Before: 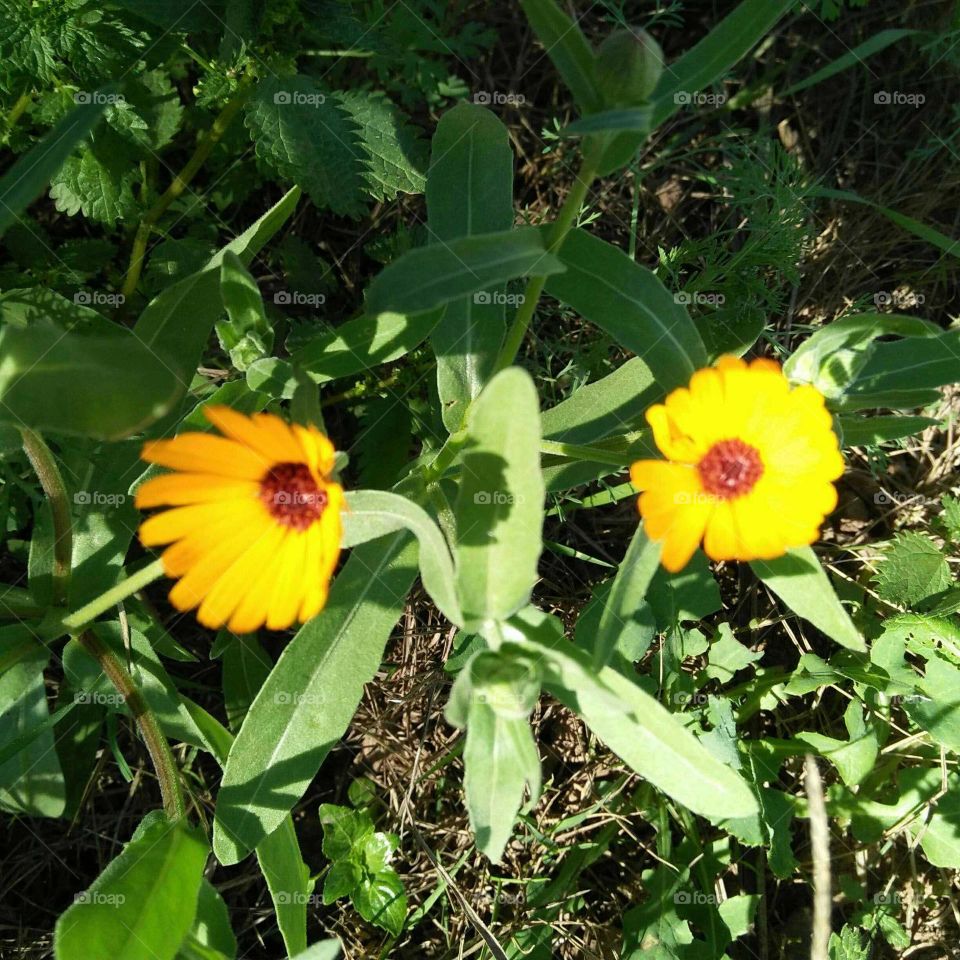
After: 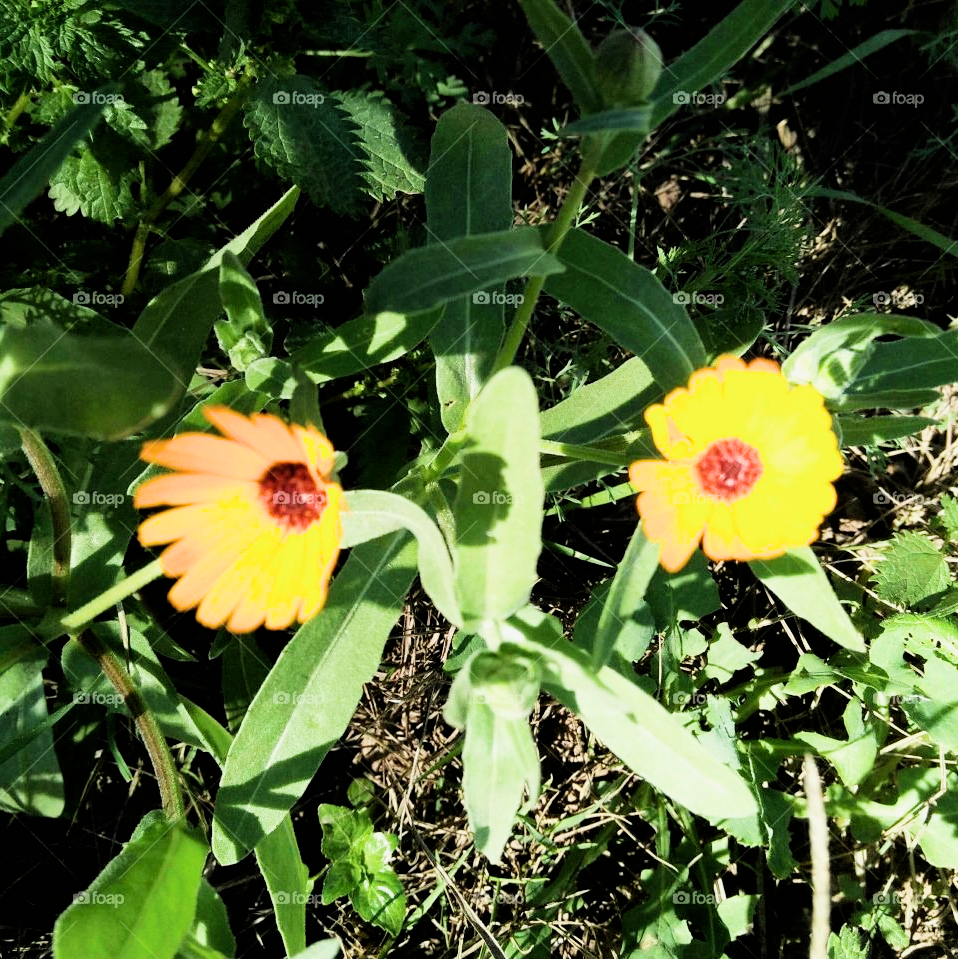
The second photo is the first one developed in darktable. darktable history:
exposure: exposure 0.644 EV, compensate highlight preservation false
crop and rotate: left 0.195%, bottom 0.014%
filmic rgb: black relative exposure -5.01 EV, white relative exposure 3.99 EV, hardness 2.89, contrast 1.406, highlights saturation mix -21.13%
